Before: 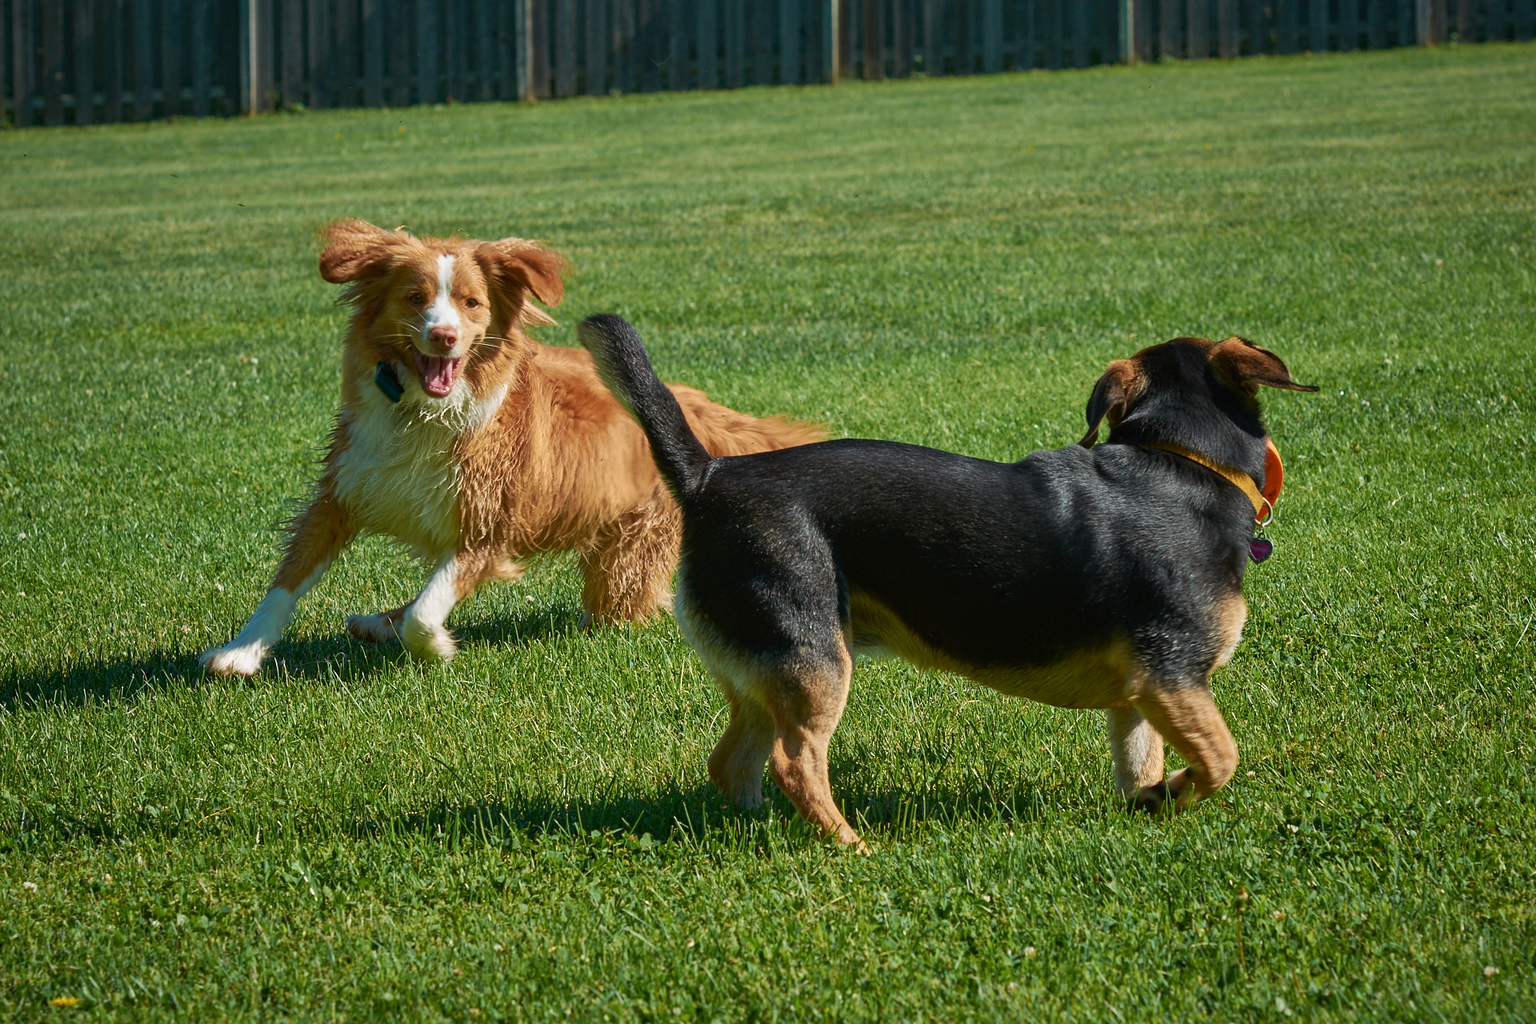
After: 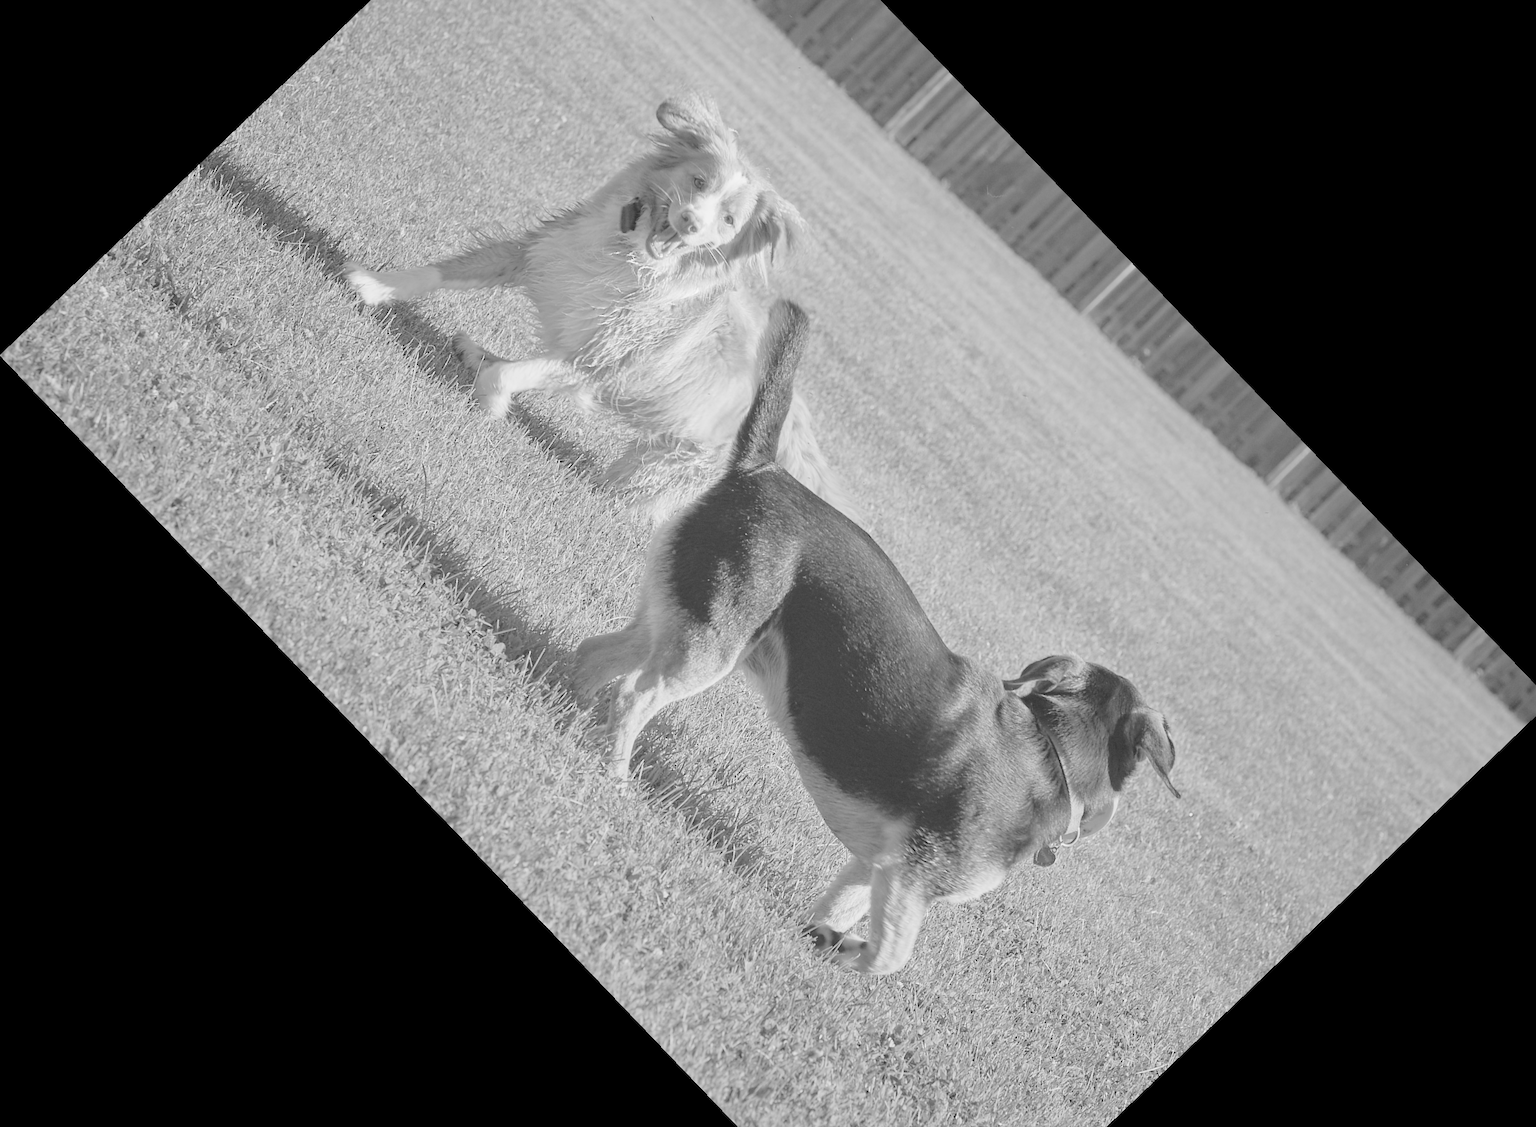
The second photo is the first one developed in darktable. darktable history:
monochrome: a 73.58, b 64.21
crop and rotate: angle -46.26°, top 16.234%, right 0.912%, bottom 11.704%
color balance rgb: linear chroma grading › shadows 19.44%, linear chroma grading › highlights 3.42%, linear chroma grading › mid-tones 10.16%
color contrast: green-magenta contrast 1.73, blue-yellow contrast 1.15
contrast brightness saturation: brightness 1
